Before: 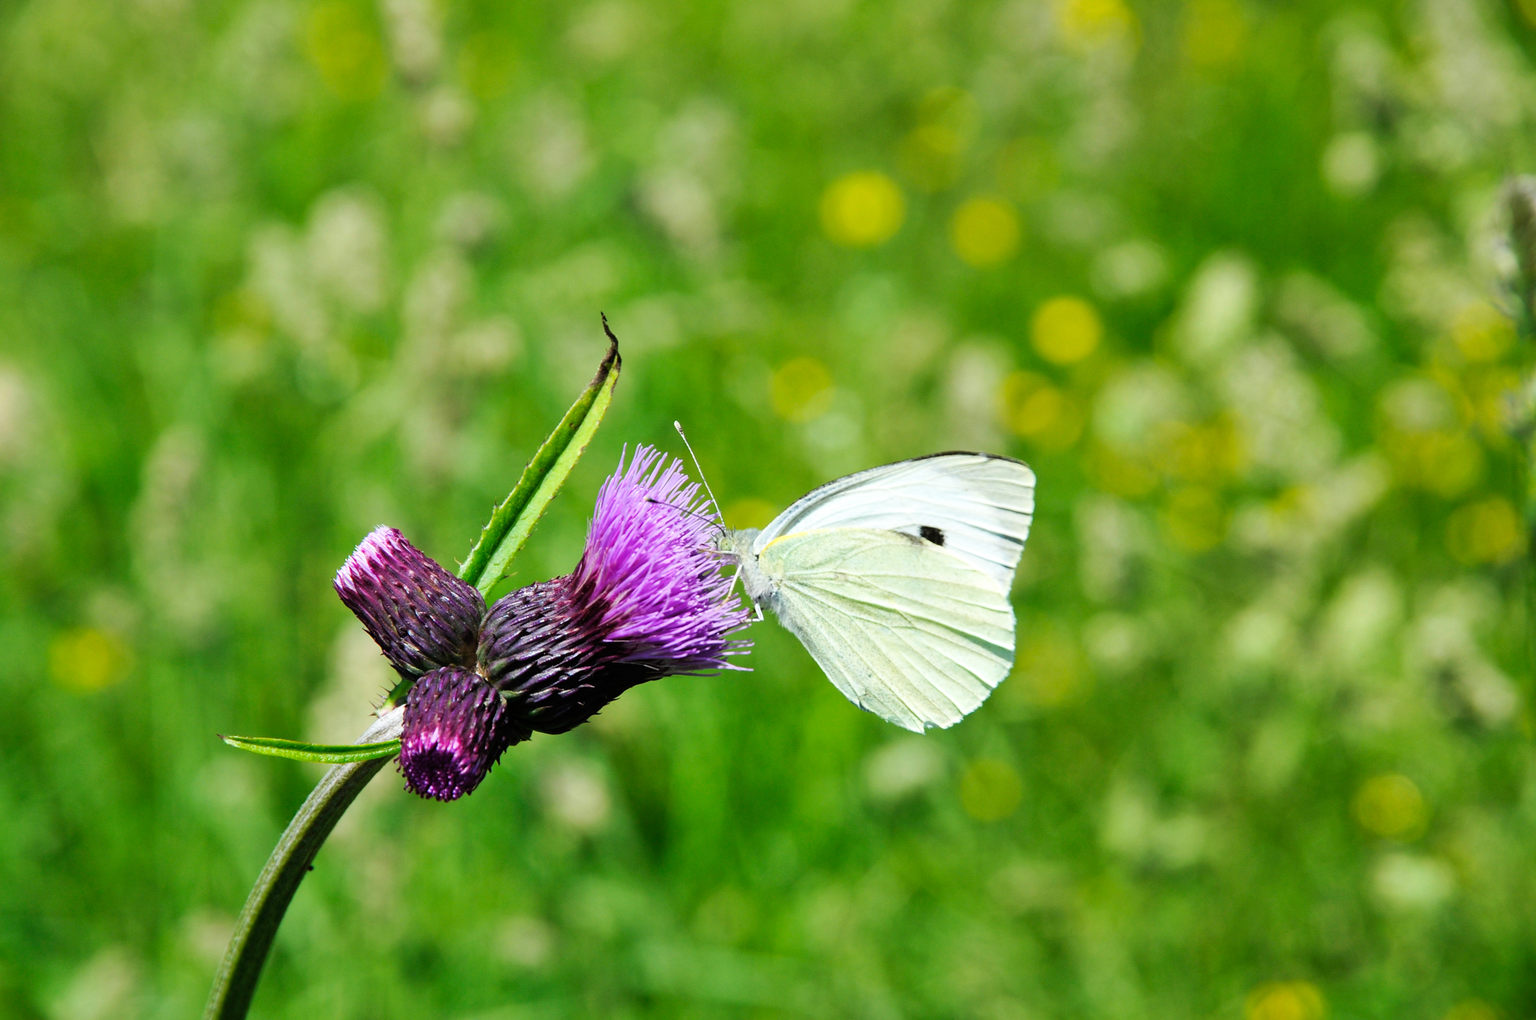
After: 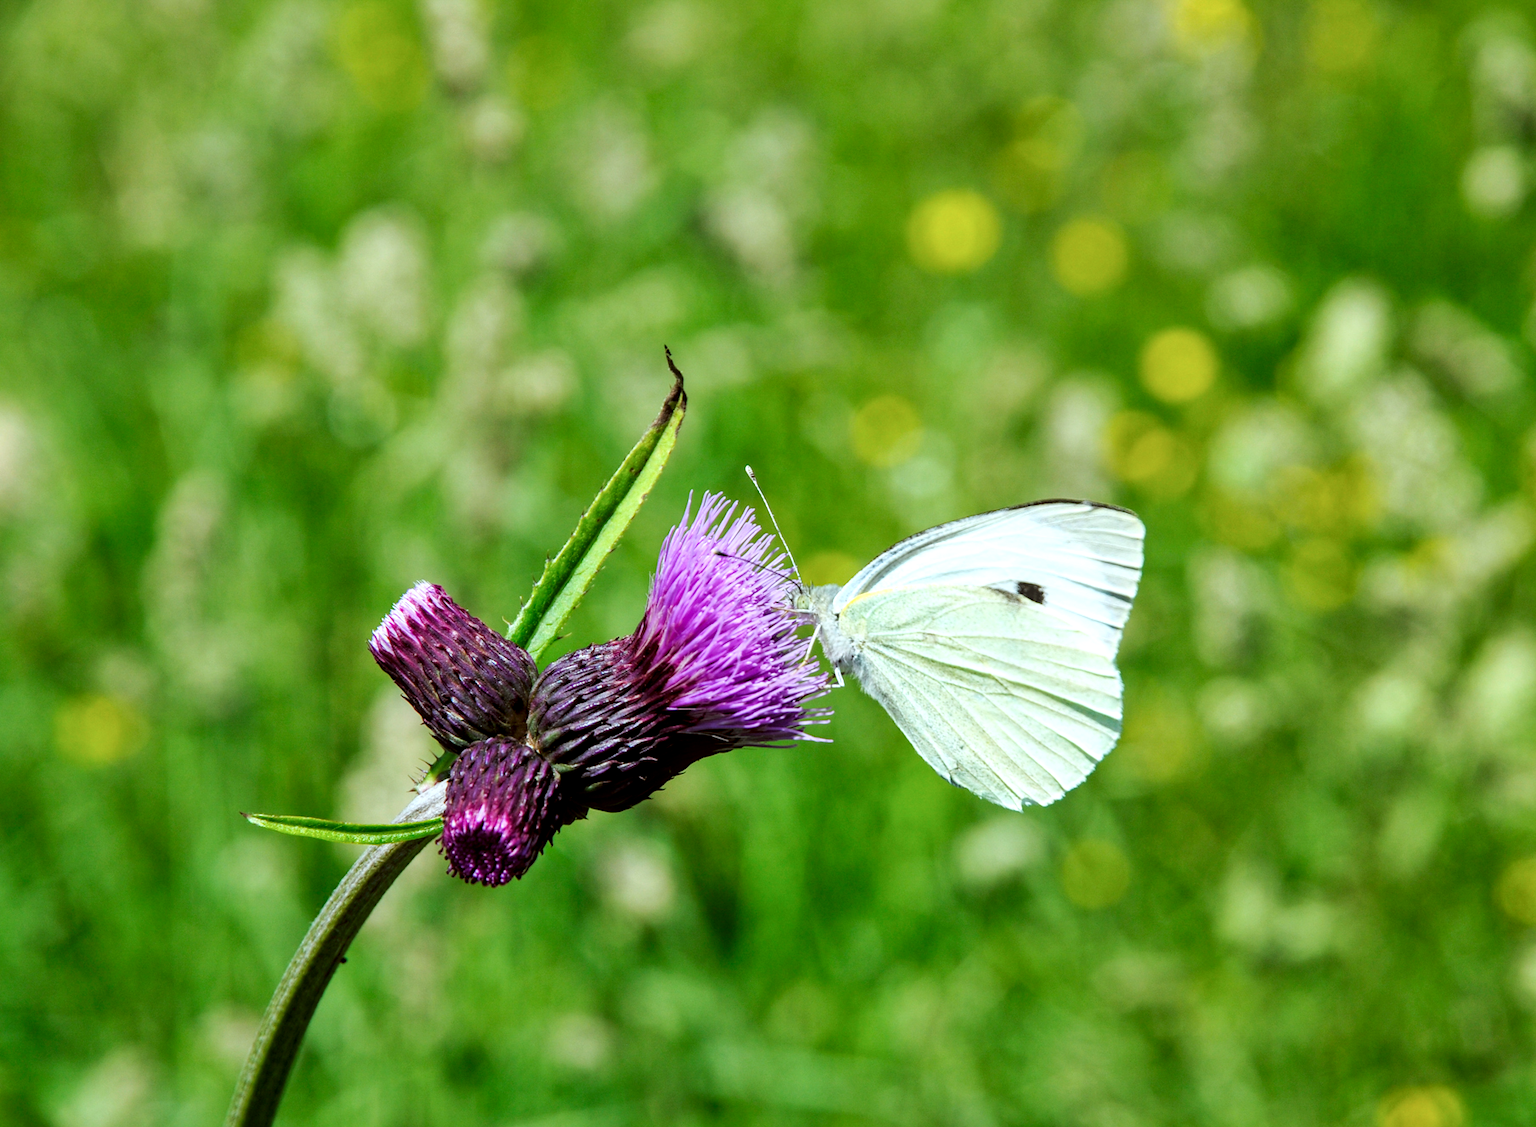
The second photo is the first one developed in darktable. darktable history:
color correction: highlights a* -3.28, highlights b* -6.24, shadows a* 3.1, shadows b* 5.19
crop: right 9.509%, bottom 0.031%
local contrast: detail 130%
